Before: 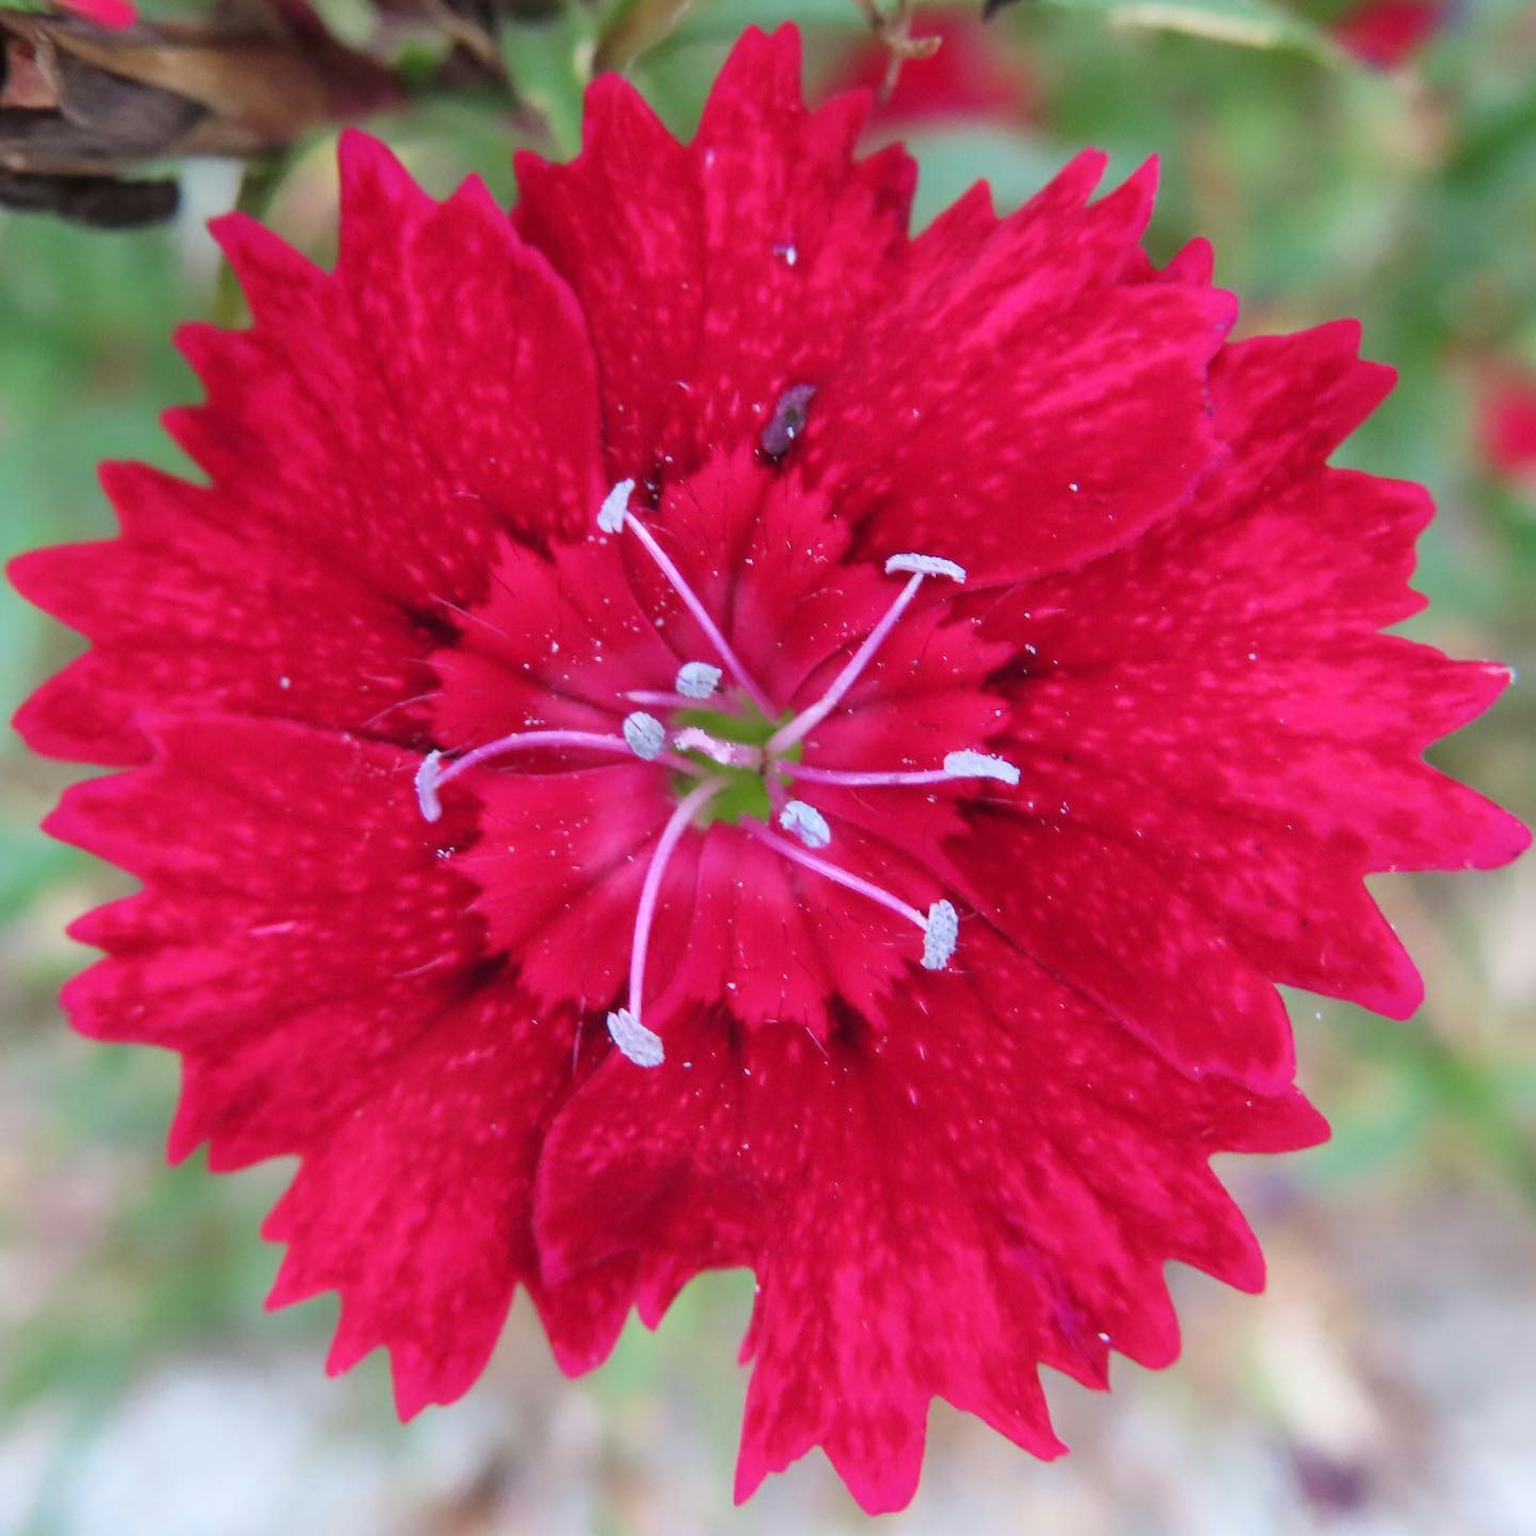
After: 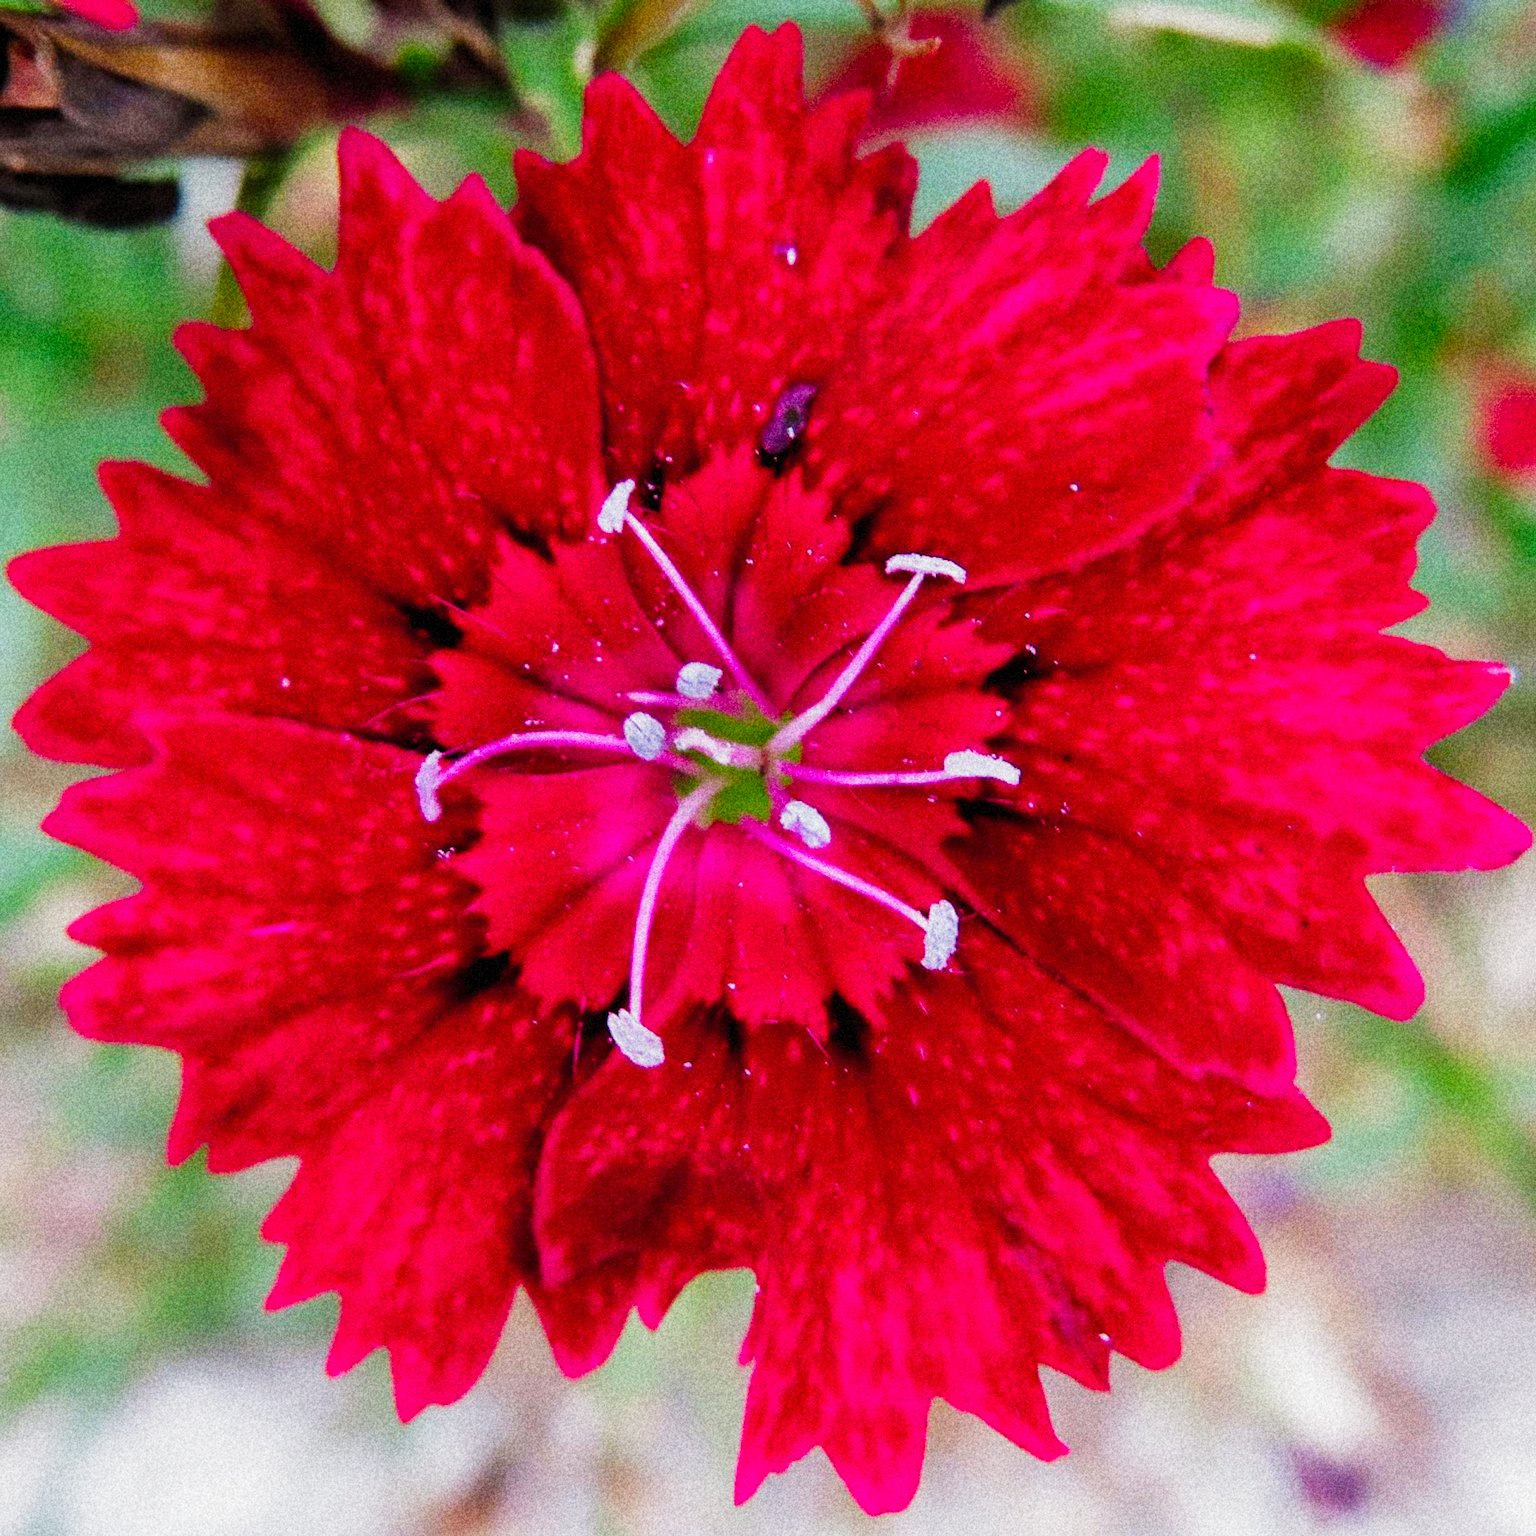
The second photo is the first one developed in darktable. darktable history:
grain: coarseness 14.49 ISO, strength 48.04%, mid-tones bias 35%
color balance rgb: shadows lift › chroma 2%, shadows lift › hue 217.2°, power › chroma 0.25%, power › hue 60°, highlights gain › chroma 1.5%, highlights gain › hue 309.6°, global offset › luminance -0.5%, perceptual saturation grading › global saturation 15%, global vibrance 20%
filmic rgb: black relative exposure -6.43 EV, white relative exposure 2.43 EV, threshold 3 EV, hardness 5.27, latitude 0.1%, contrast 1.425, highlights saturation mix 2%, preserve chrominance no, color science v5 (2021), contrast in shadows safe, contrast in highlights safe, enable highlight reconstruction true
